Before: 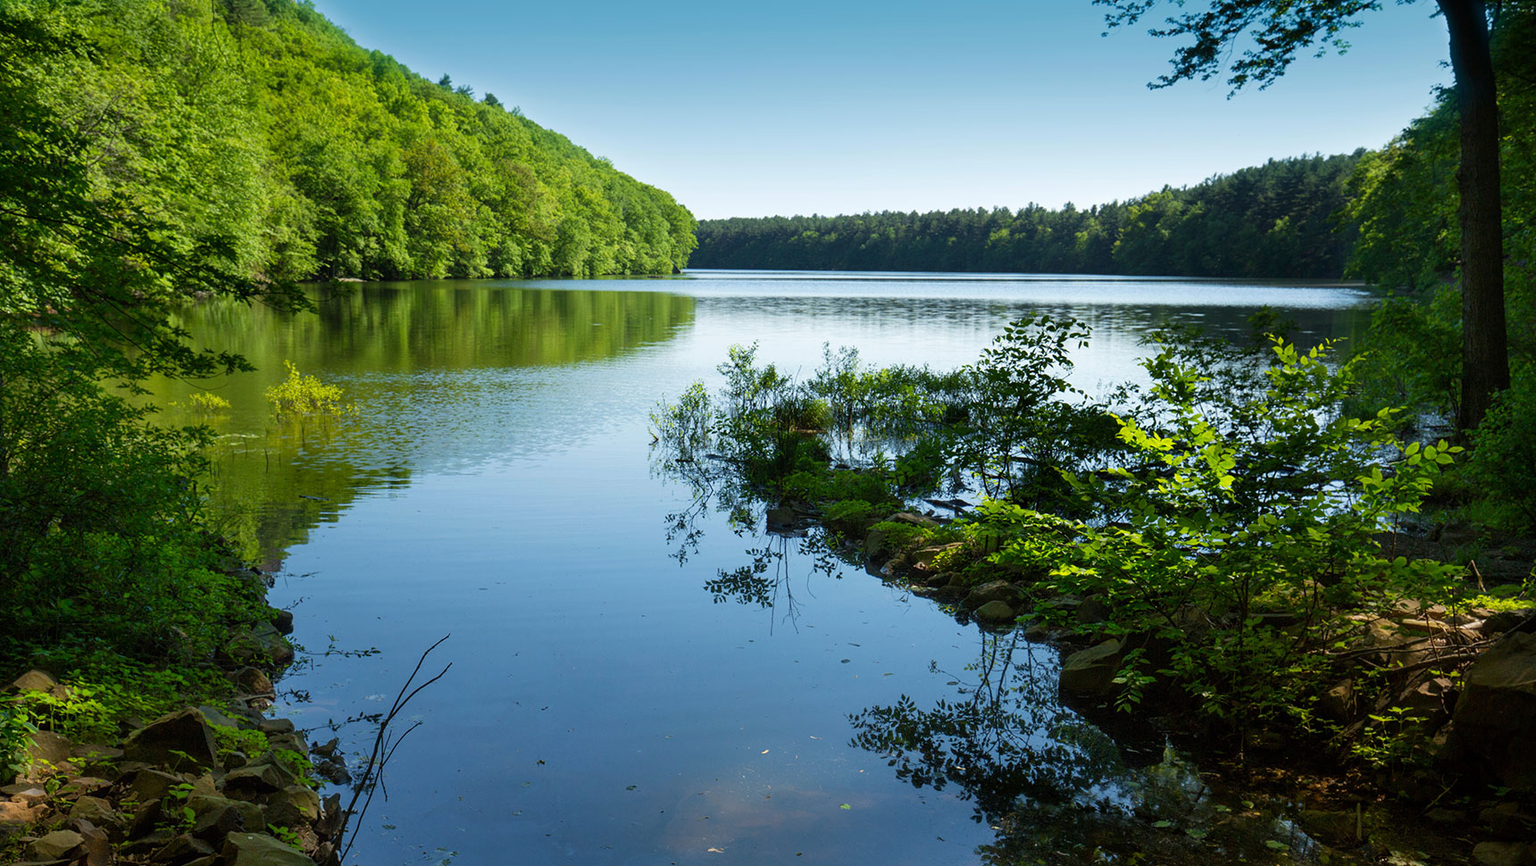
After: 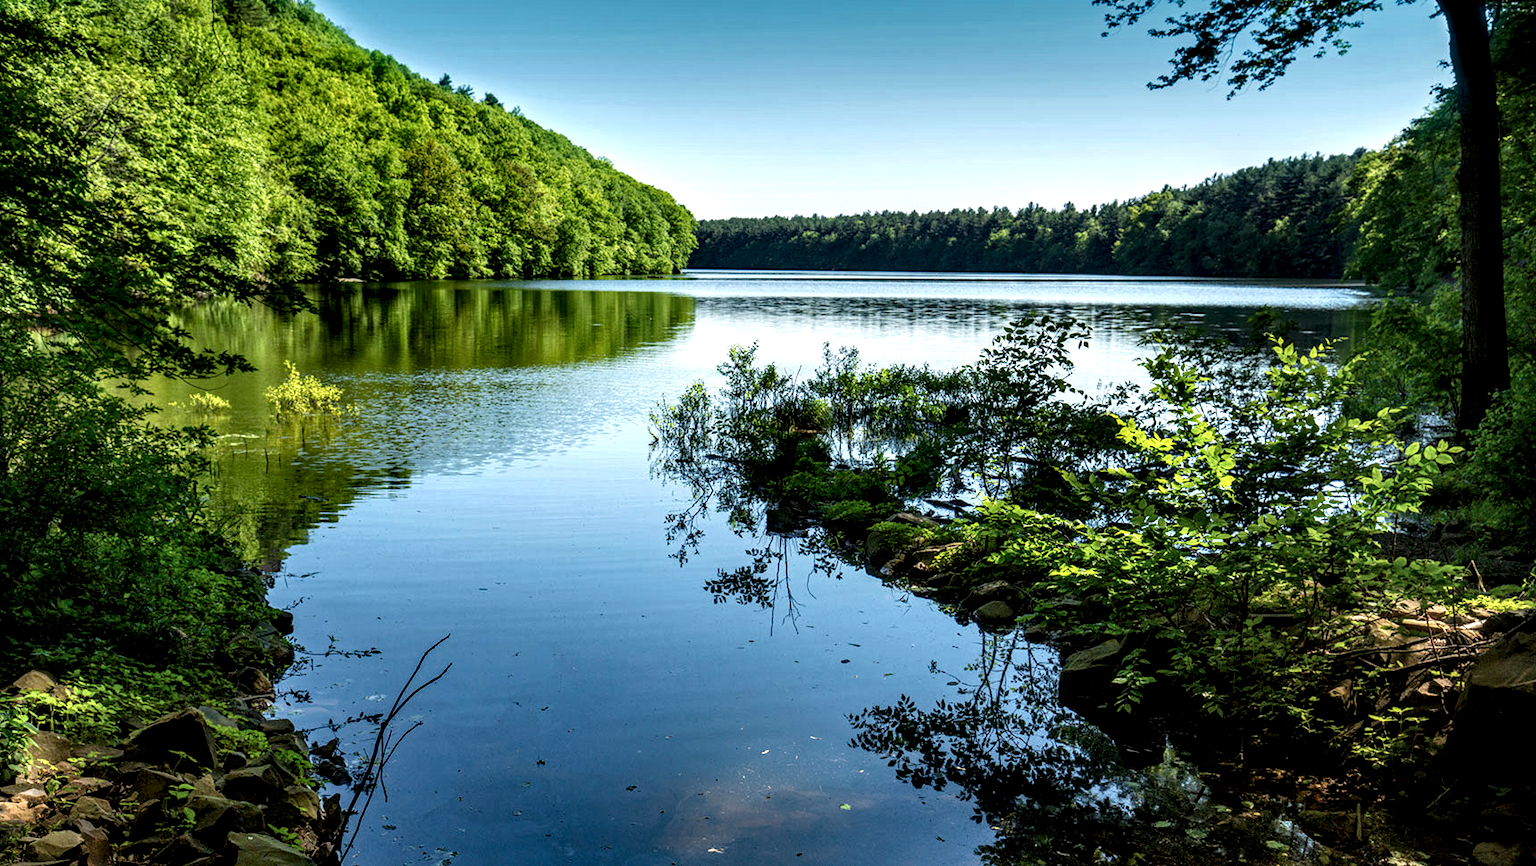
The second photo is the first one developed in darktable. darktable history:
local contrast: detail 203%
haze removal: compatibility mode true, adaptive false
